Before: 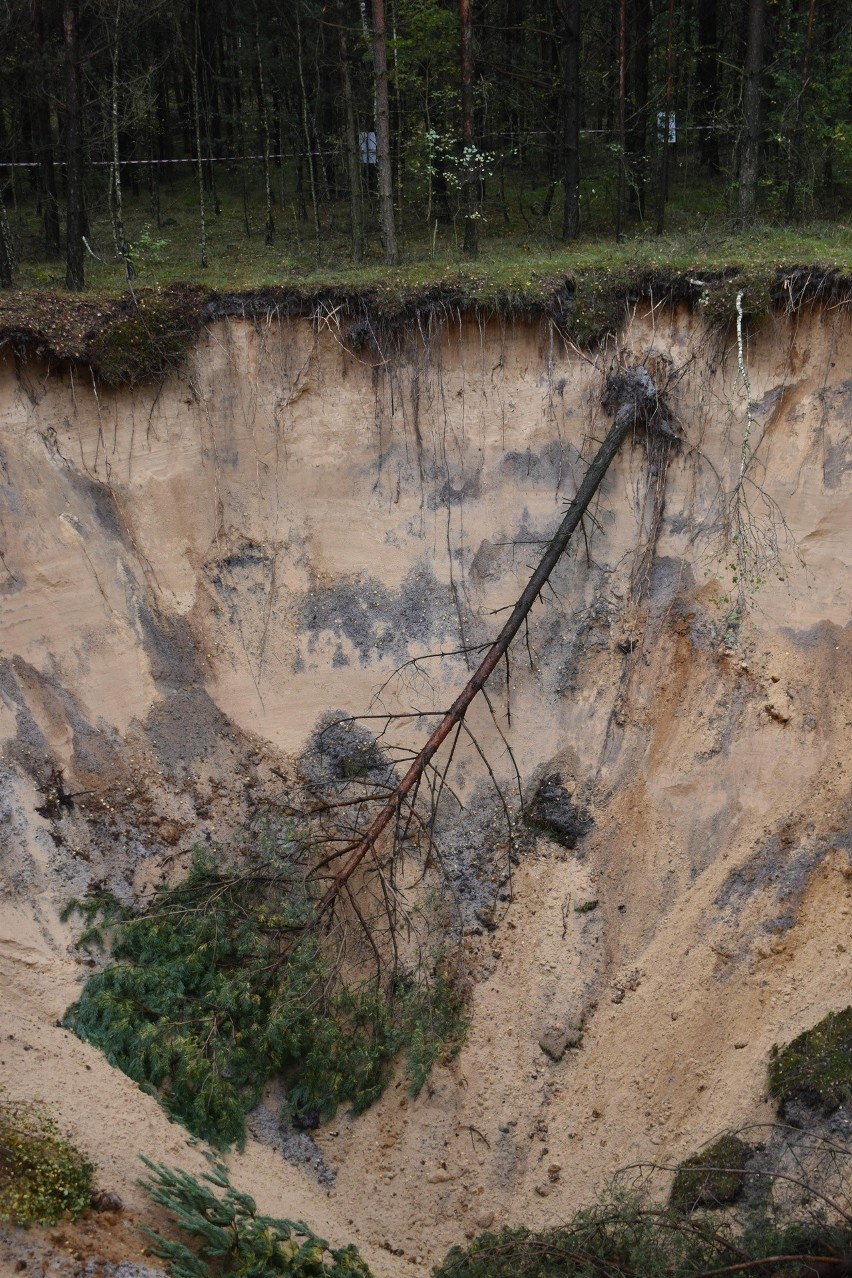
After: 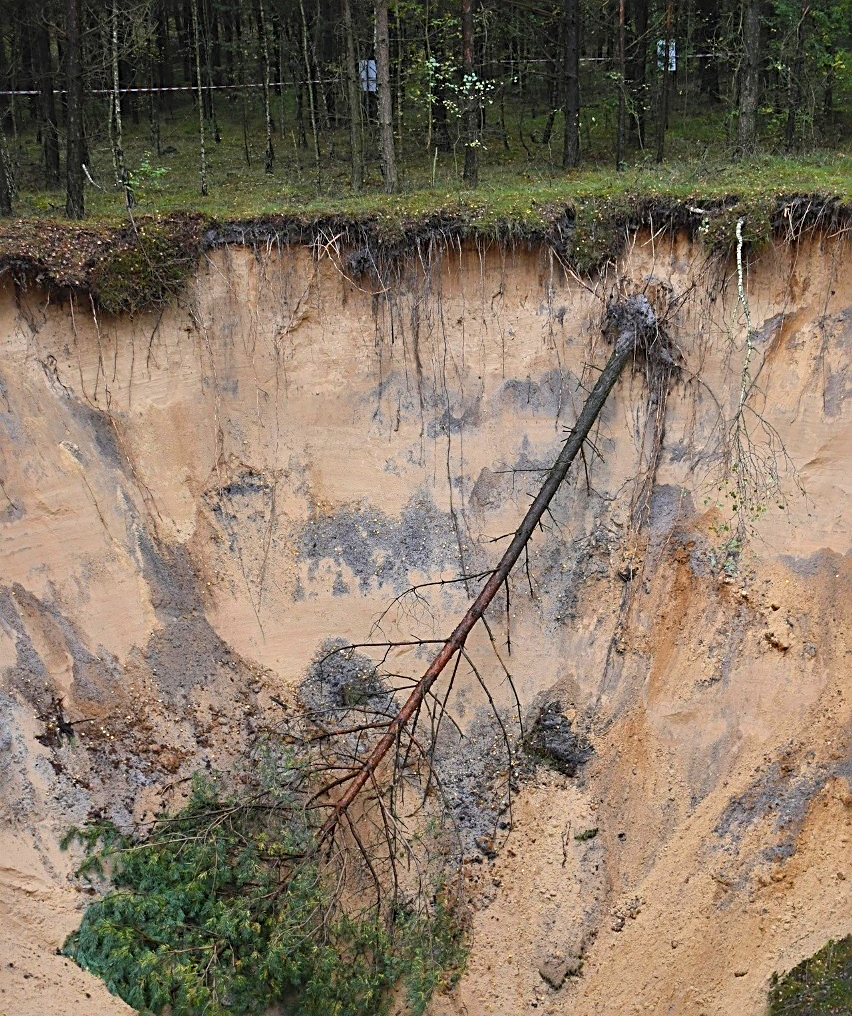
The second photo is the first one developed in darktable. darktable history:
sharpen: radius 2.558, amount 0.638
crop and rotate: top 5.668%, bottom 14.779%
contrast brightness saturation: contrast 0.067, brightness 0.172, saturation 0.396
